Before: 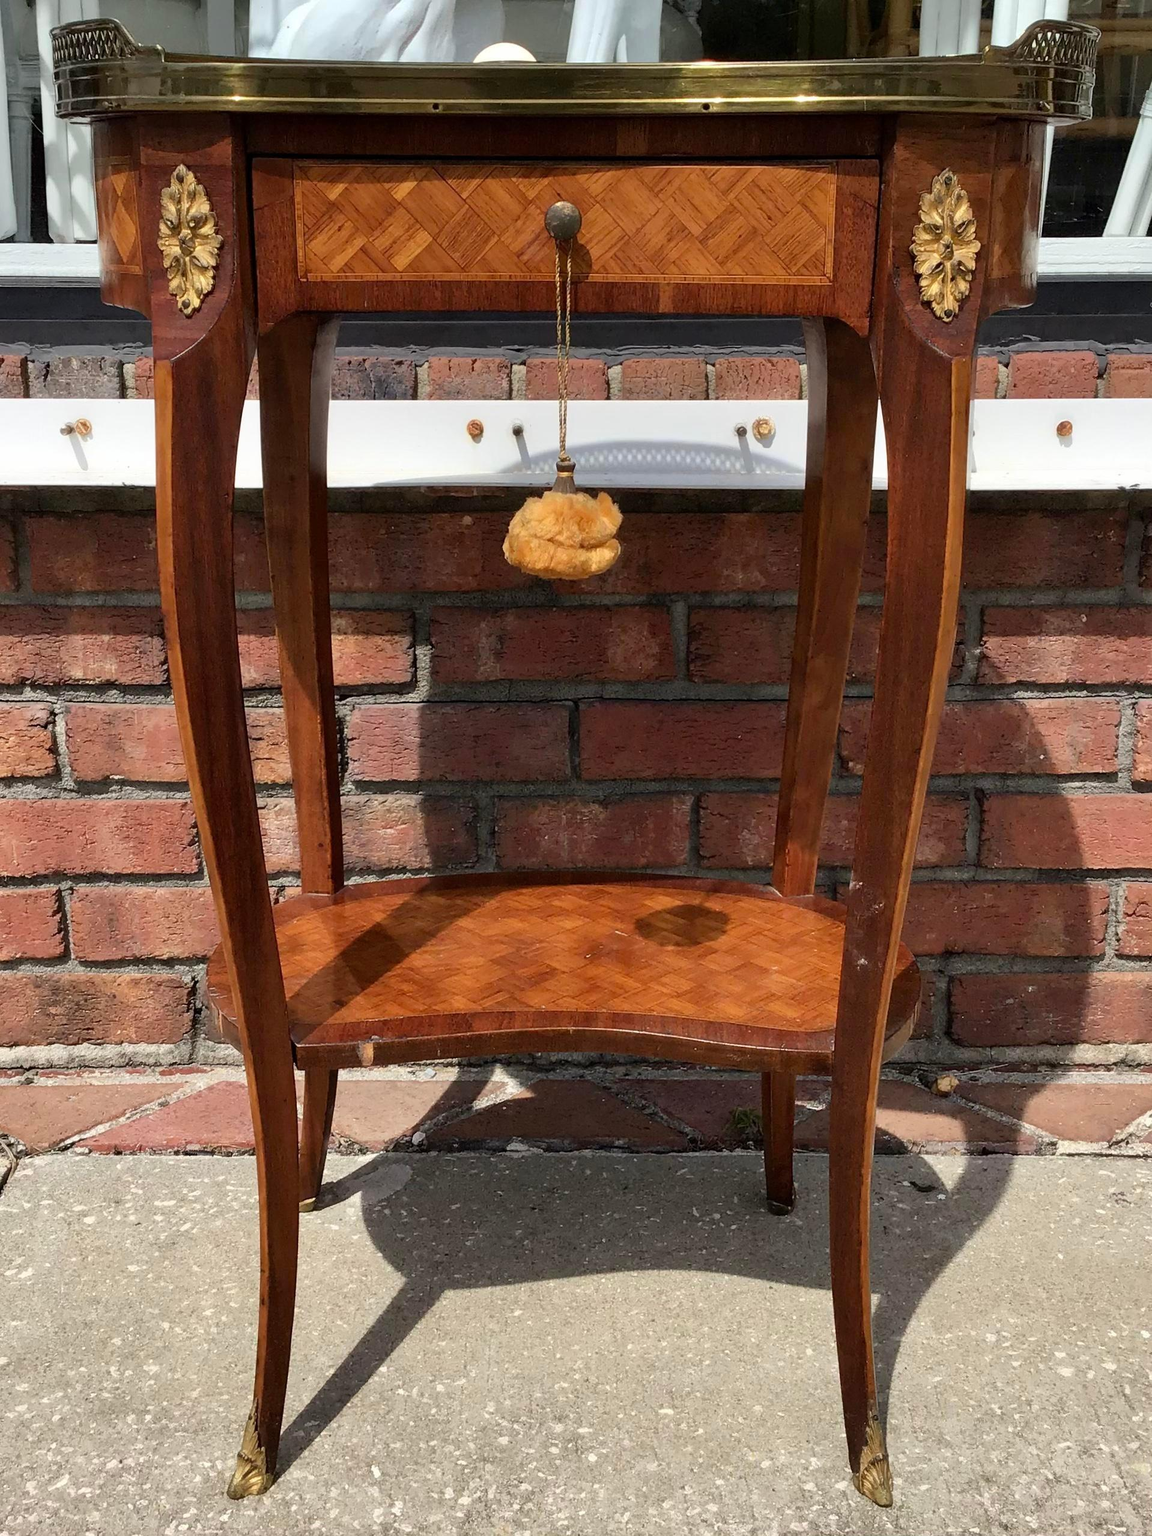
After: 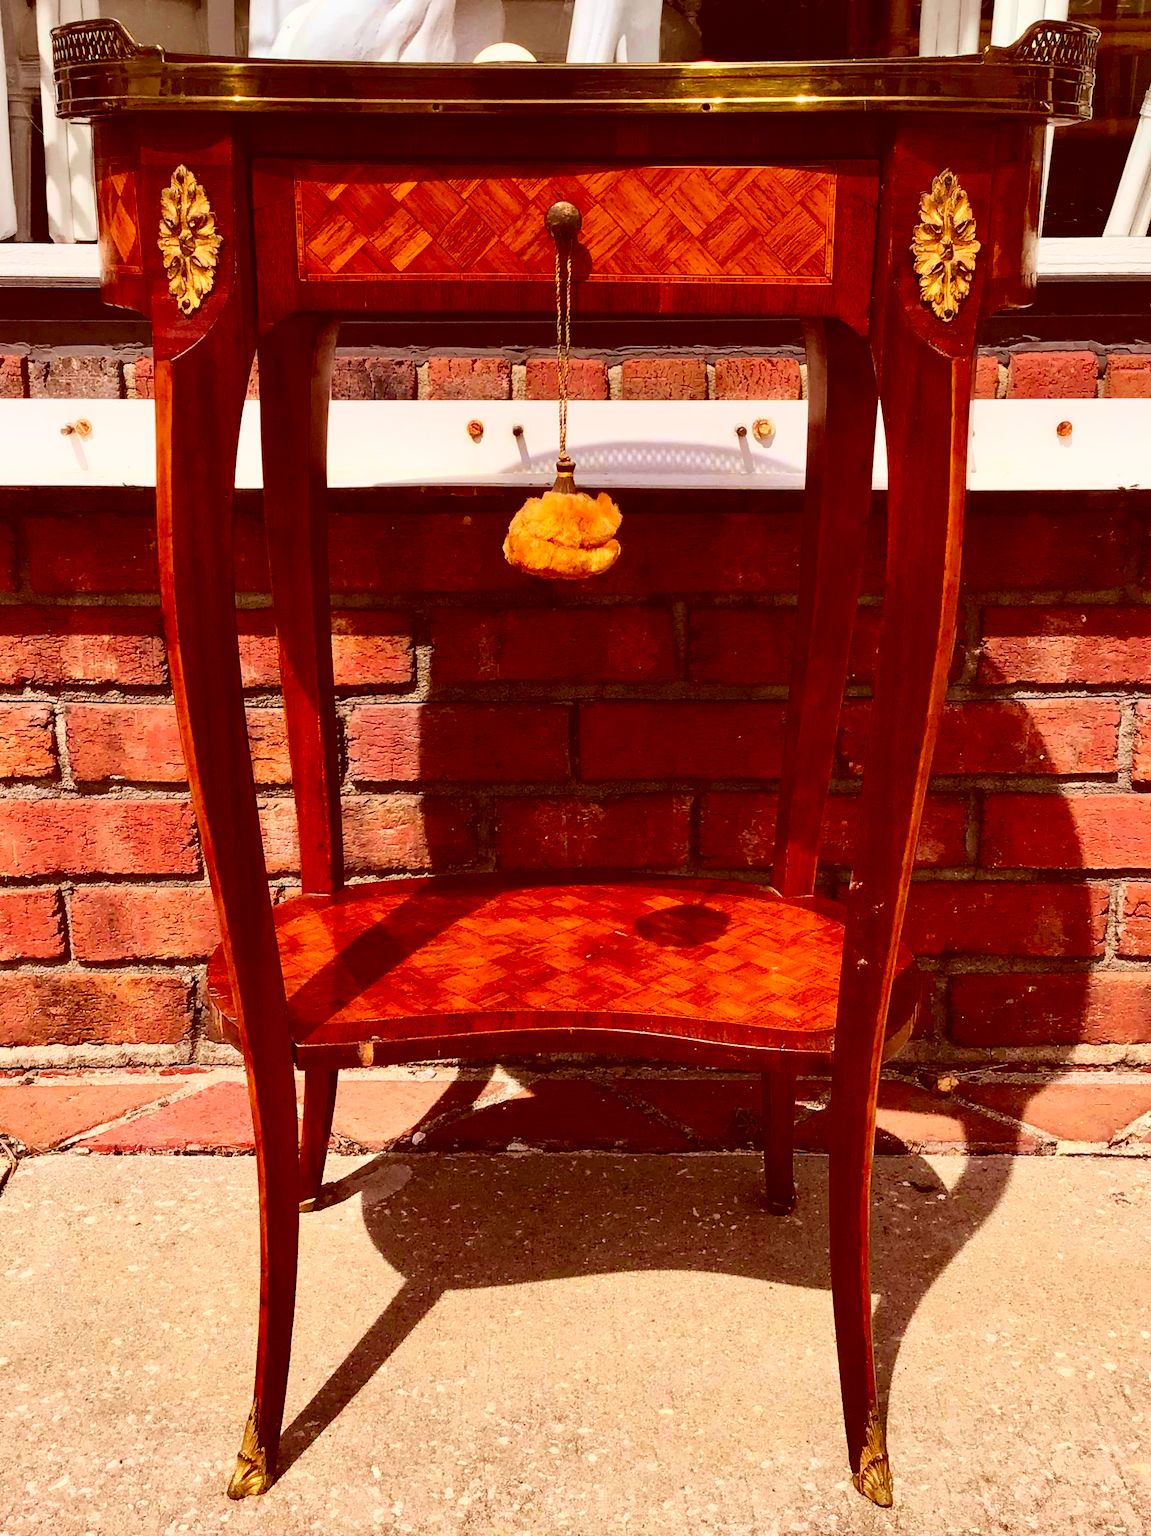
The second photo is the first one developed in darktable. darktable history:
color correction: highlights a* 9.1, highlights b* 9.03, shadows a* 39.26, shadows b* 39.38, saturation 0.8
contrast brightness saturation: contrast 0.264, brightness 0.023, saturation 0.863
